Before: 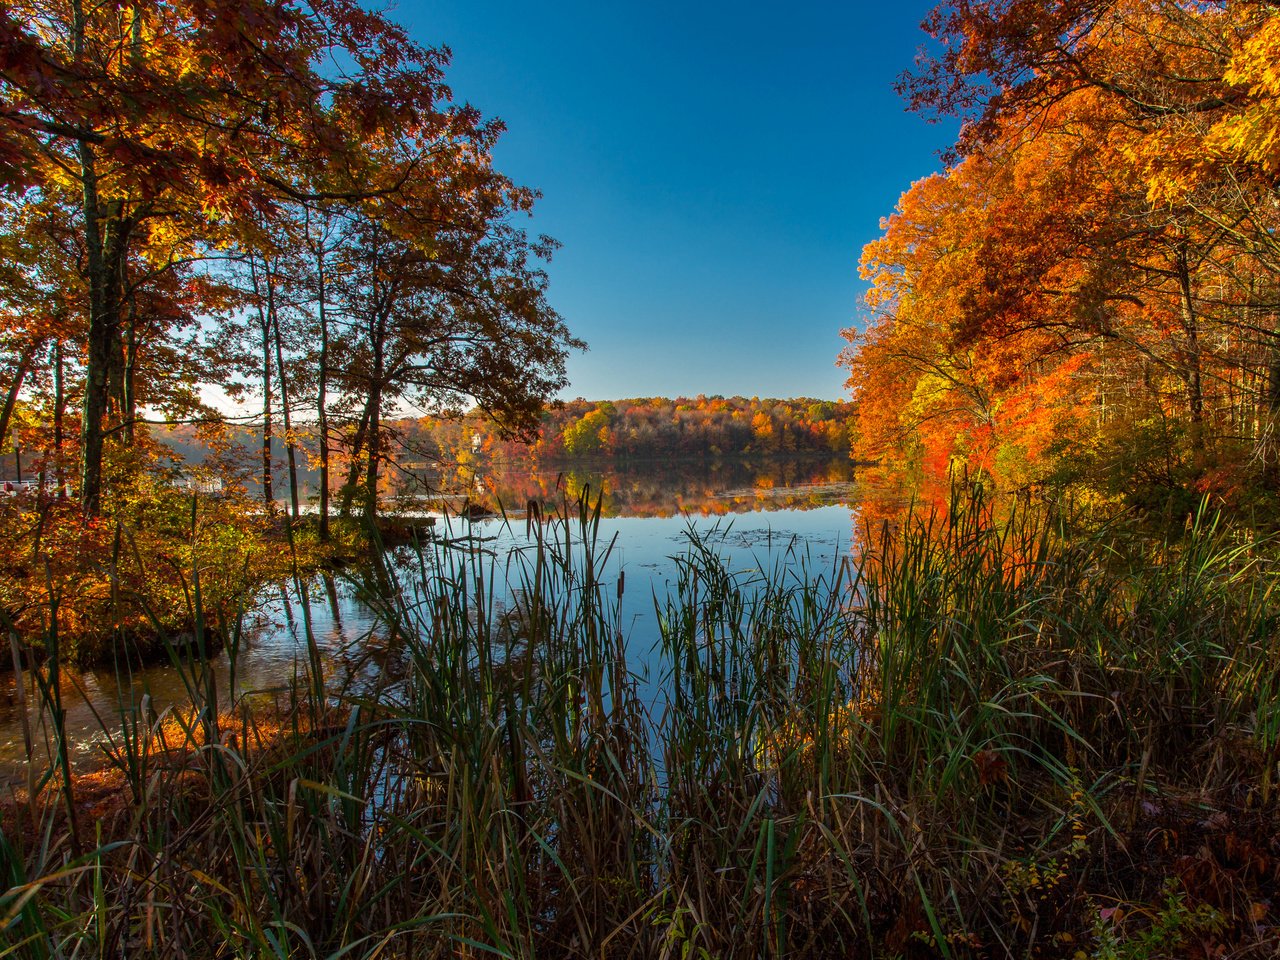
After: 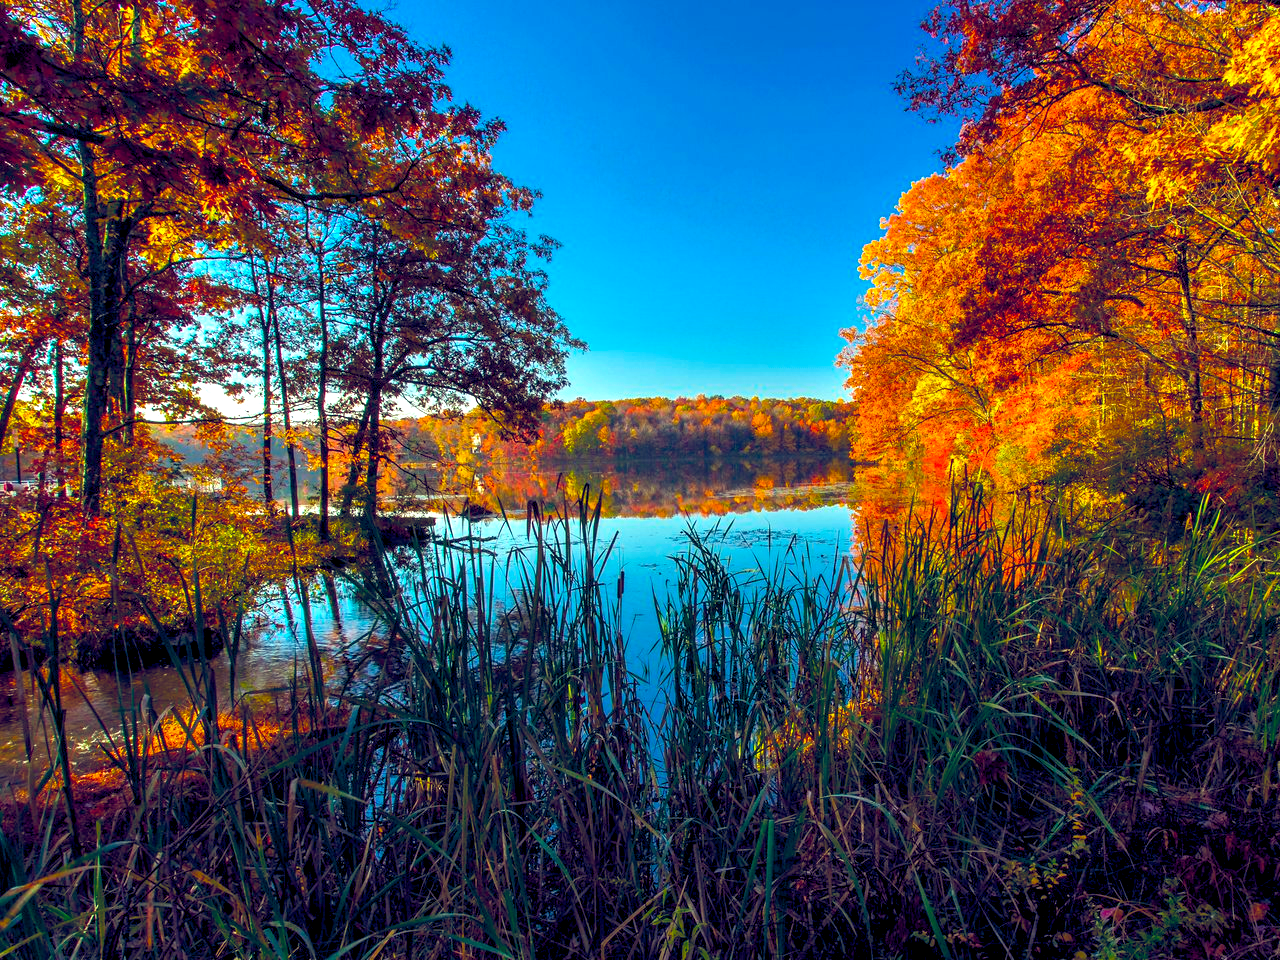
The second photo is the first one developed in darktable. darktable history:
color balance rgb: shadows lift › chroma 2.005%, shadows lift › hue 214.65°, highlights gain › luminance 19.908%, highlights gain › chroma 2.794%, highlights gain › hue 172.96°, global offset › luminance -0.292%, global offset › chroma 0.305%, global offset › hue 260.88°, linear chroma grading › global chroma 14.904%, perceptual saturation grading › global saturation 29.842%, perceptual brilliance grading › global brilliance 10.628%, perceptual brilliance grading › shadows 14.942%, global vibrance 20%
